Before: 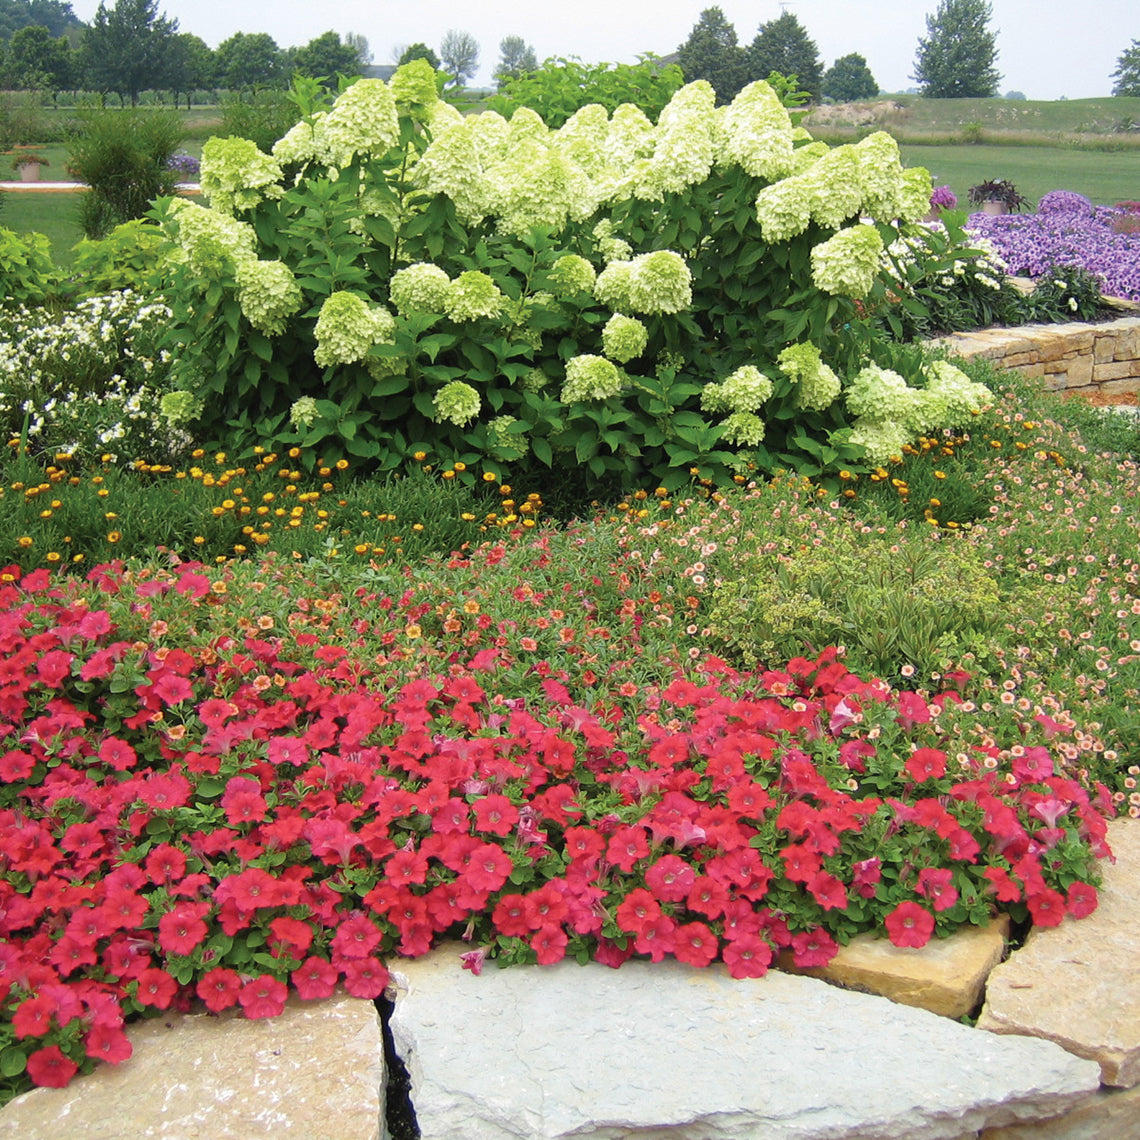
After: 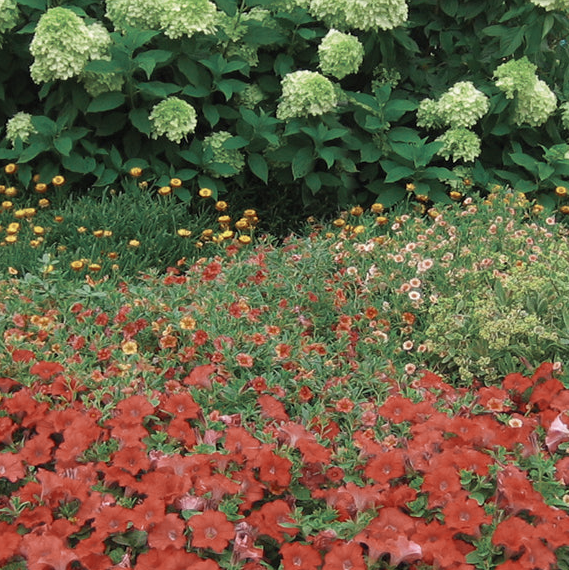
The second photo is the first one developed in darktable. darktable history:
color zones: curves: ch0 [(0, 0.5) (0.125, 0.4) (0.25, 0.5) (0.375, 0.4) (0.5, 0.4) (0.625, 0.35) (0.75, 0.35) (0.875, 0.5)]; ch1 [(0, 0.35) (0.125, 0.45) (0.25, 0.35) (0.375, 0.35) (0.5, 0.35) (0.625, 0.35) (0.75, 0.45) (0.875, 0.35)]; ch2 [(0, 0.6) (0.125, 0.5) (0.25, 0.5) (0.375, 0.6) (0.5, 0.6) (0.625, 0.5) (0.75, 0.5) (0.875, 0.5)]
crop: left 25%, top 25%, right 25%, bottom 25%
